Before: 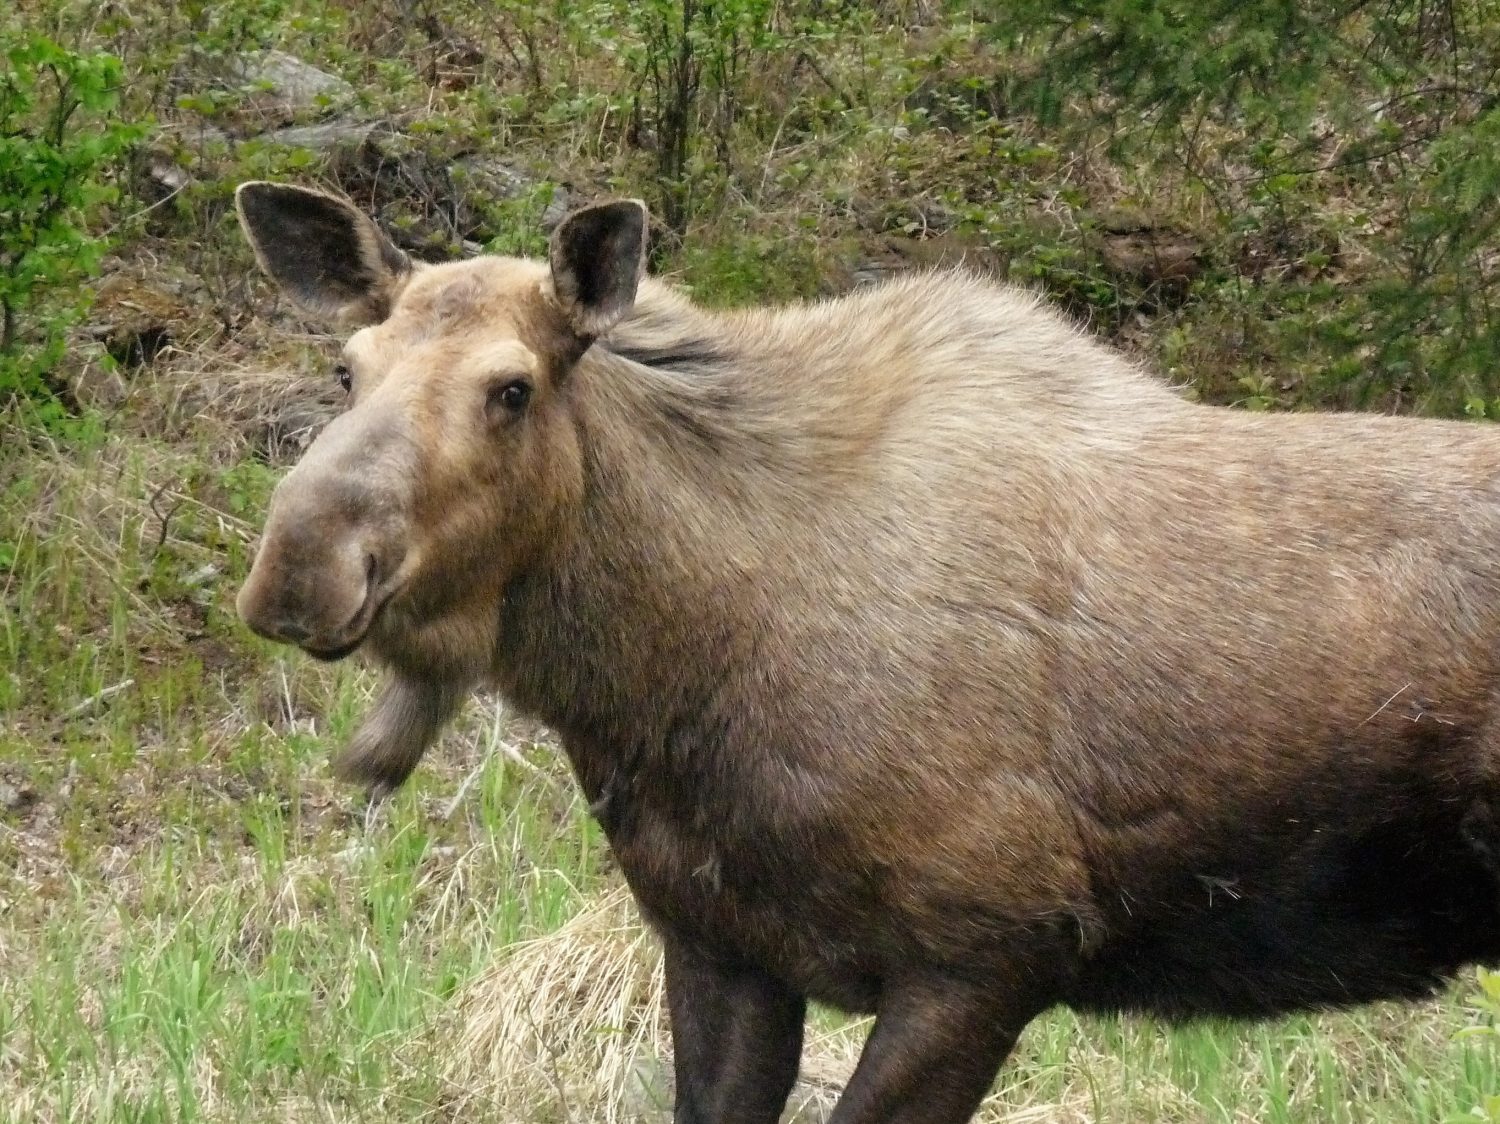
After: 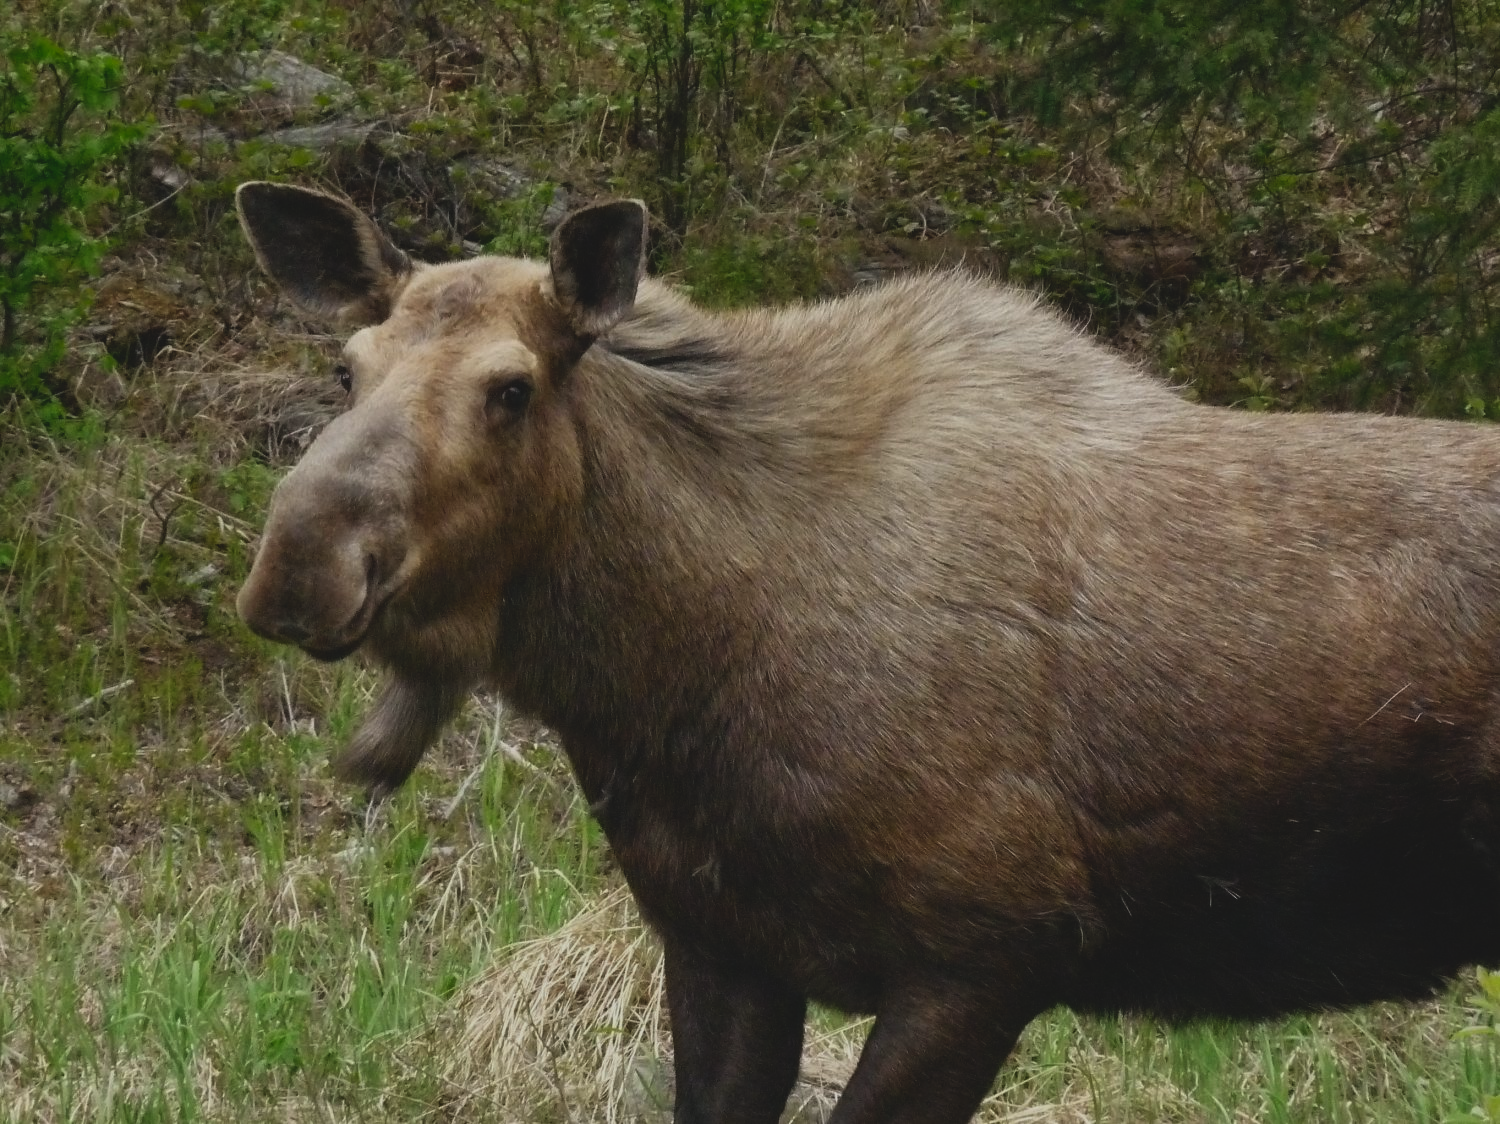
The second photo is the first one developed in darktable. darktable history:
contrast brightness saturation: brightness -0.218, saturation 0.084
exposure: black level correction -0.035, exposure -0.498 EV, compensate highlight preservation false
shadows and highlights: shadows 4.72, soften with gaussian
